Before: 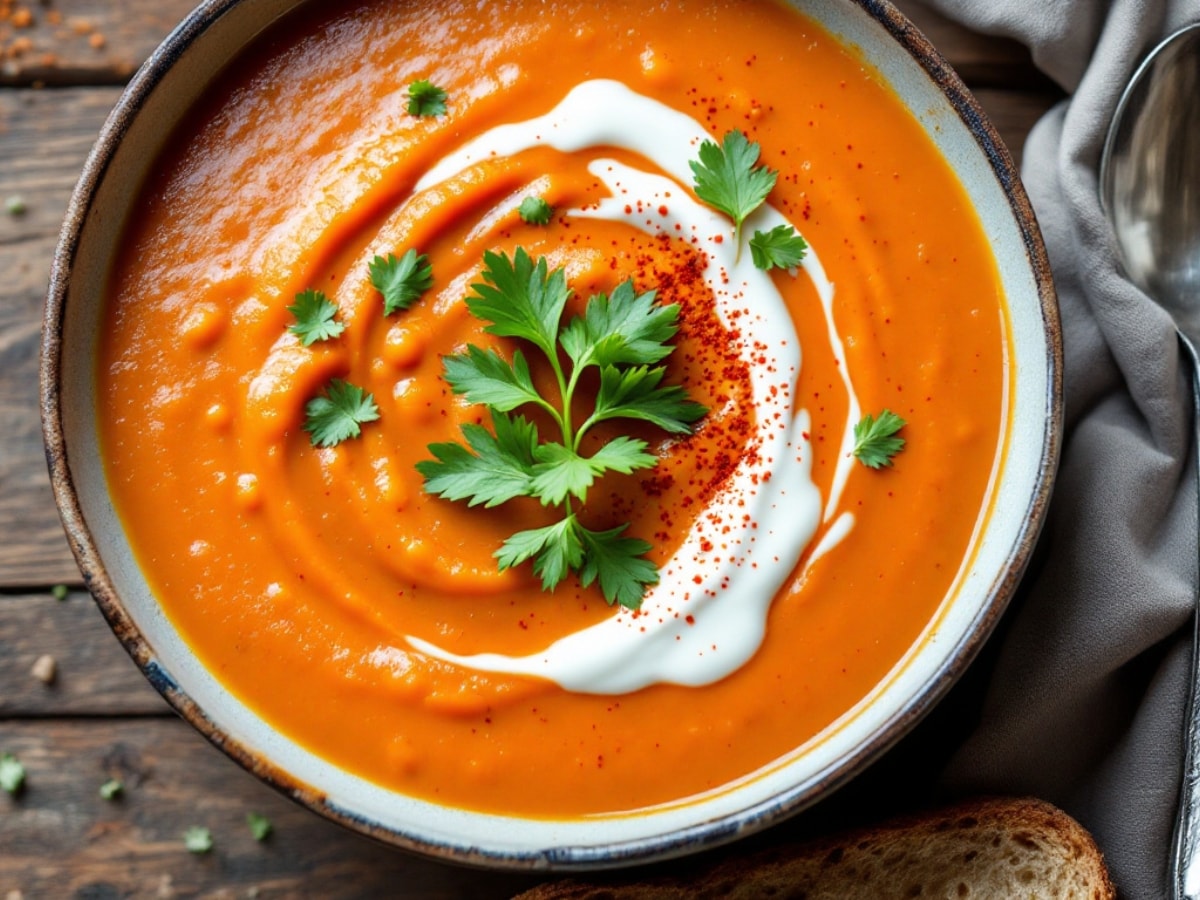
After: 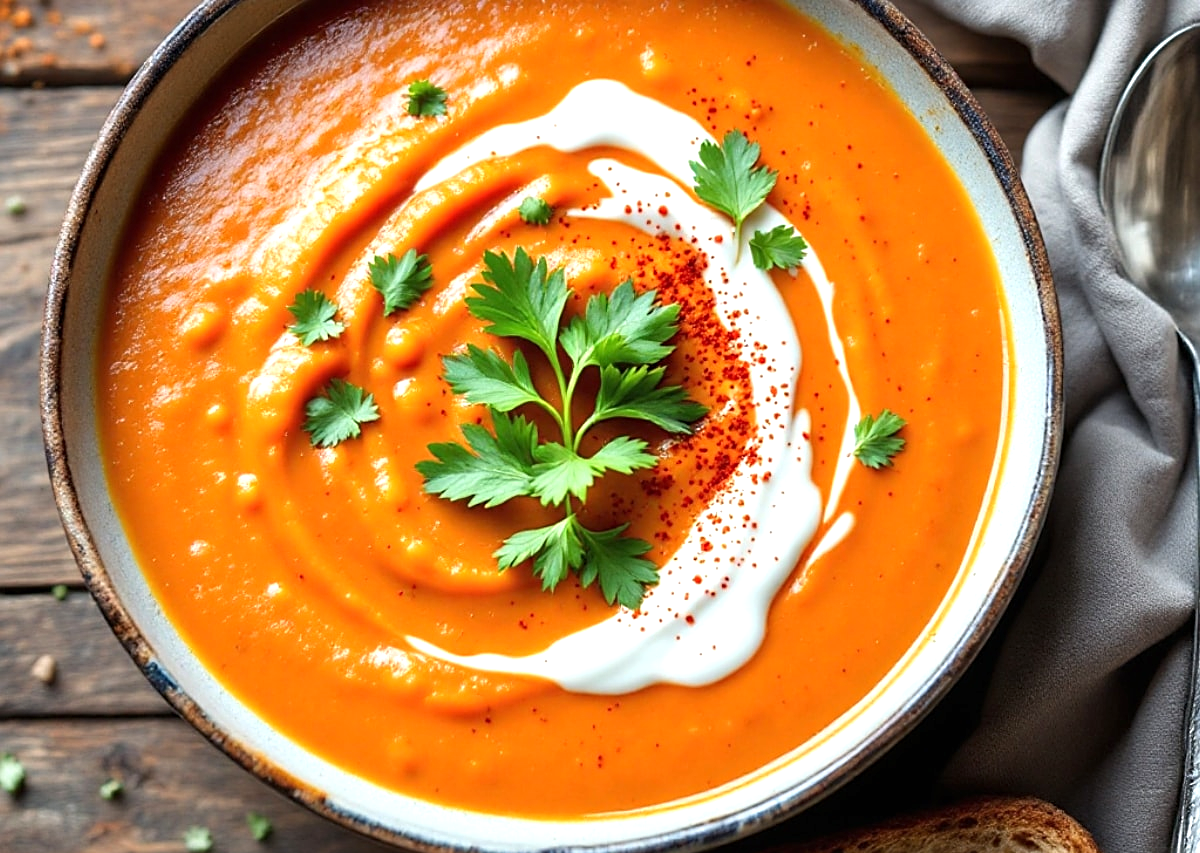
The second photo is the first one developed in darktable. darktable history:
crop and rotate: top 0.002%, bottom 5.202%
exposure: black level correction 0, exposure 0.498 EV, compensate highlight preservation false
sharpen: on, module defaults
